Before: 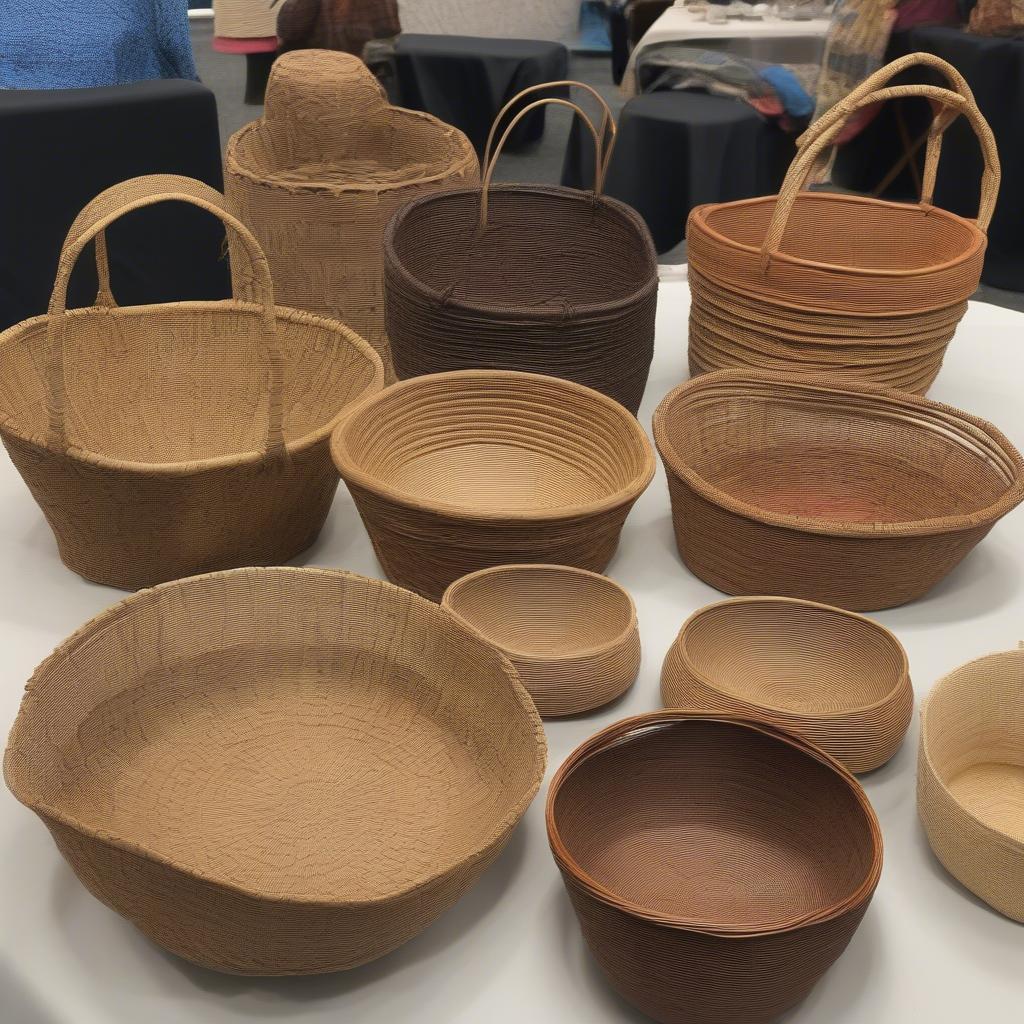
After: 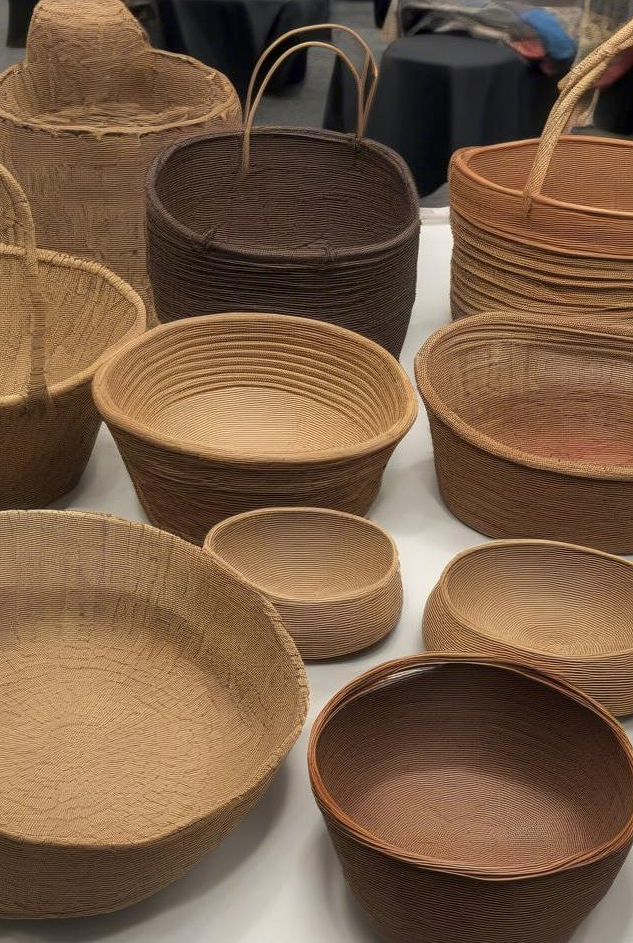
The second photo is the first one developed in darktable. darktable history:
local contrast: detail 130%
crop and rotate: left 23.298%, top 5.64%, right 14.796%, bottom 2.253%
